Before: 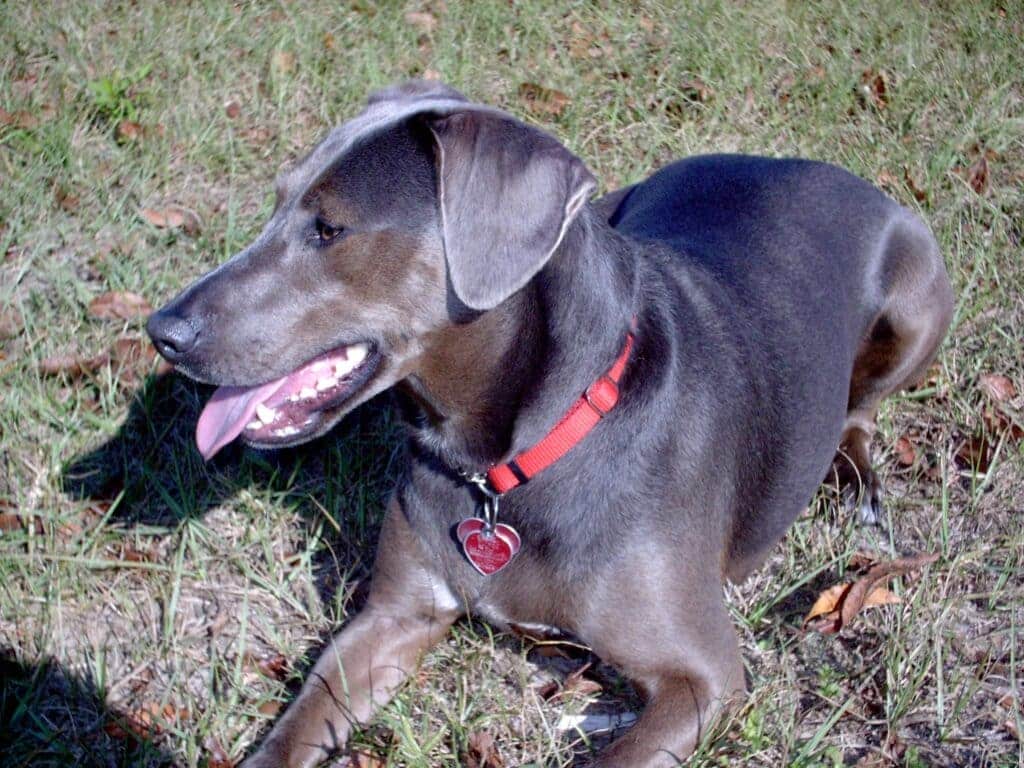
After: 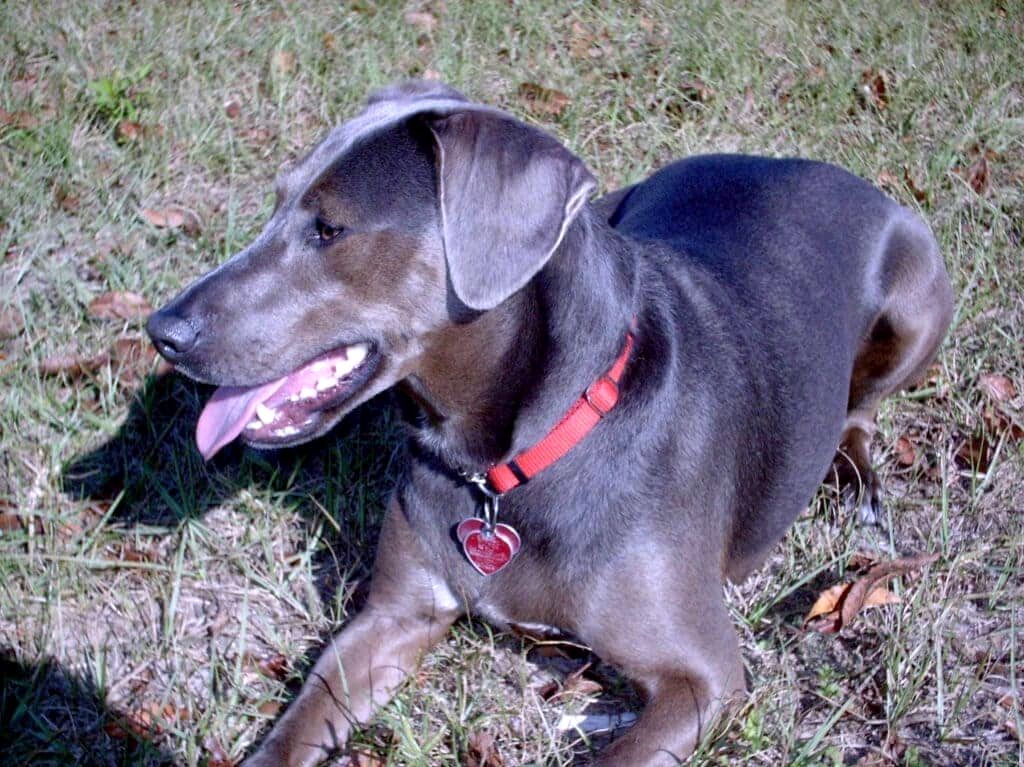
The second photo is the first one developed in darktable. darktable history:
crop: bottom 0.071%
white balance: red 1.004, blue 1.096
local contrast: mode bilateral grid, contrast 20, coarseness 50, detail 120%, midtone range 0.2
